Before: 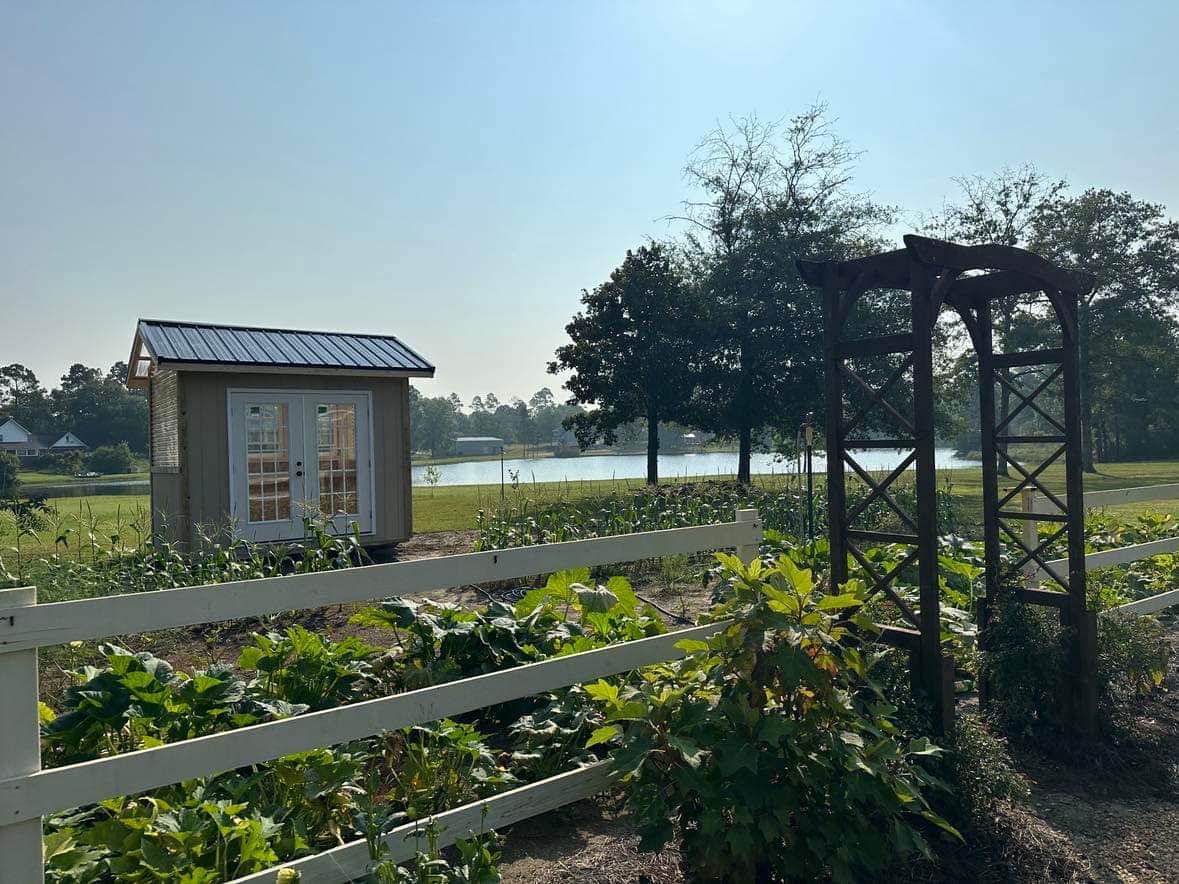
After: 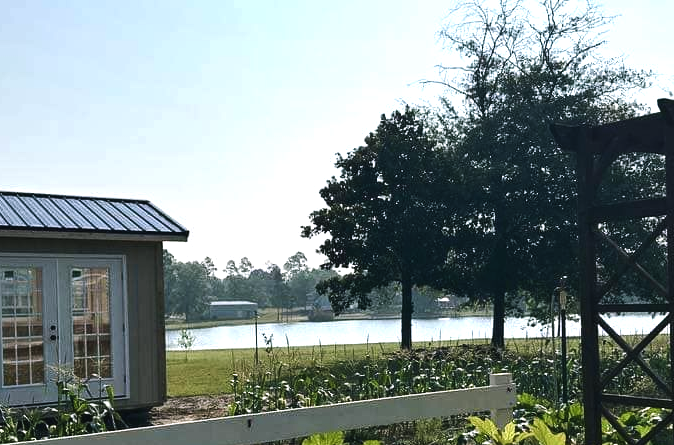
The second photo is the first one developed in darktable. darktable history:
color balance rgb: shadows lift › chroma 2%, shadows lift › hue 135.47°, highlights gain › chroma 2%, highlights gain › hue 291.01°, global offset › luminance 0.5%, perceptual saturation grading › global saturation -10.8%, perceptual saturation grading › highlights -26.83%, perceptual saturation grading › shadows 21.25%, perceptual brilliance grading › highlights 17.77%, perceptual brilliance grading › mid-tones 31.71%, perceptual brilliance grading › shadows -31.01%, global vibrance 24.91%
crop: left 20.932%, top 15.471%, right 21.848%, bottom 34.081%
